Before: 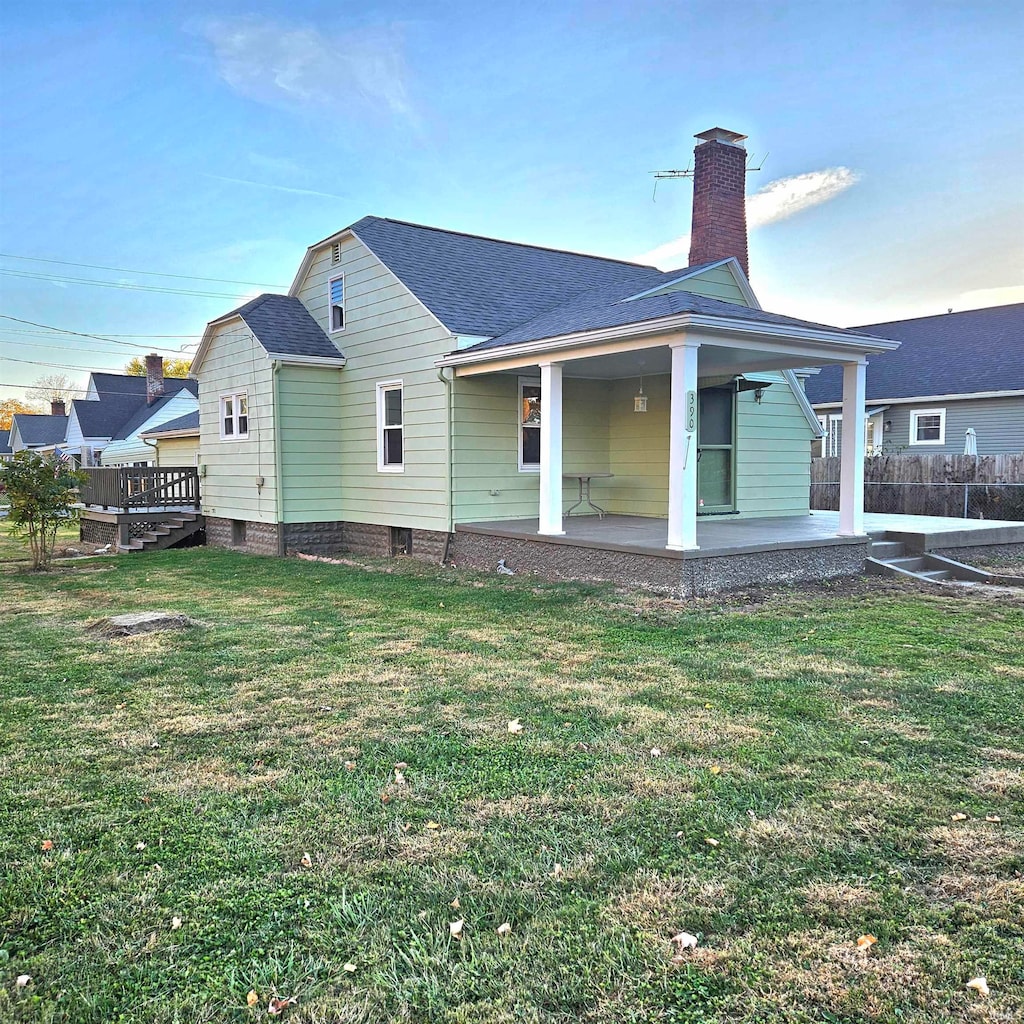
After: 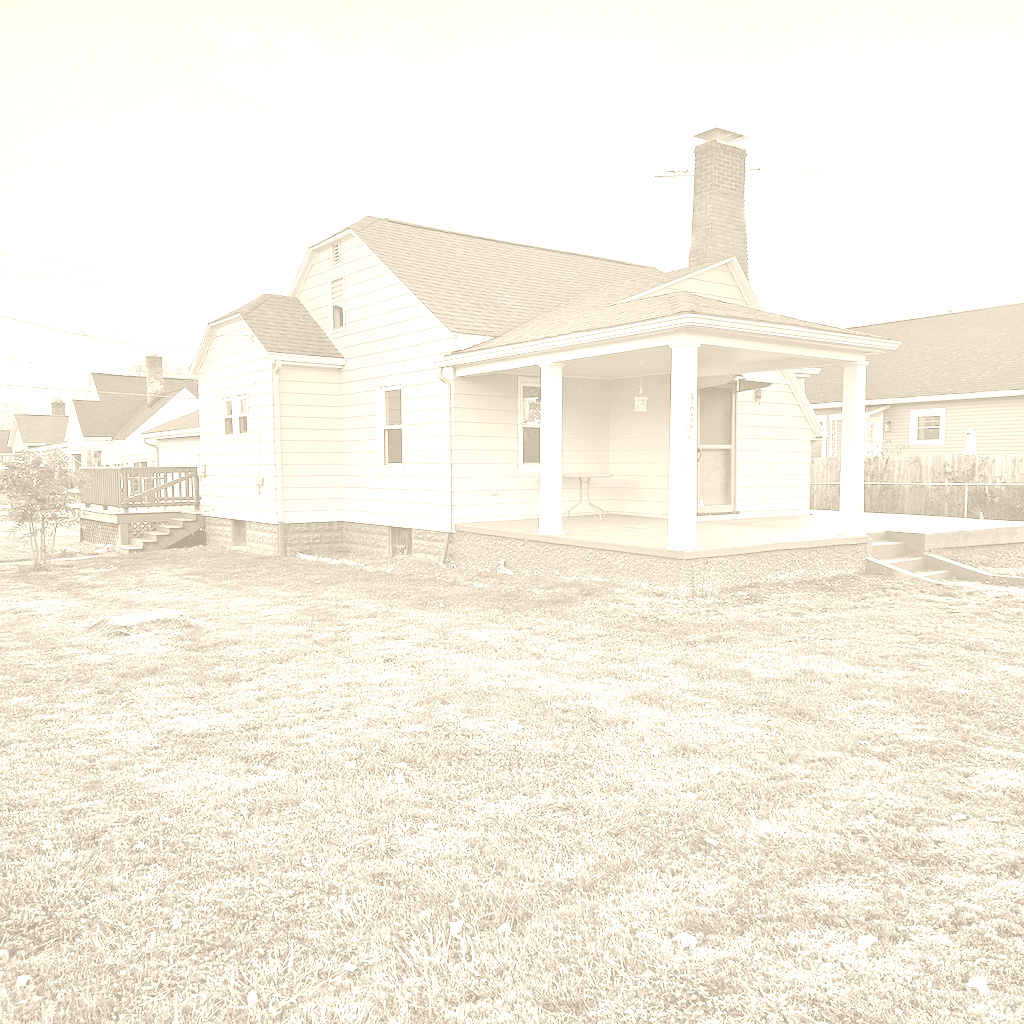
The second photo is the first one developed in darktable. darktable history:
colorize: hue 36°, saturation 71%, lightness 80.79%
white balance: emerald 1
